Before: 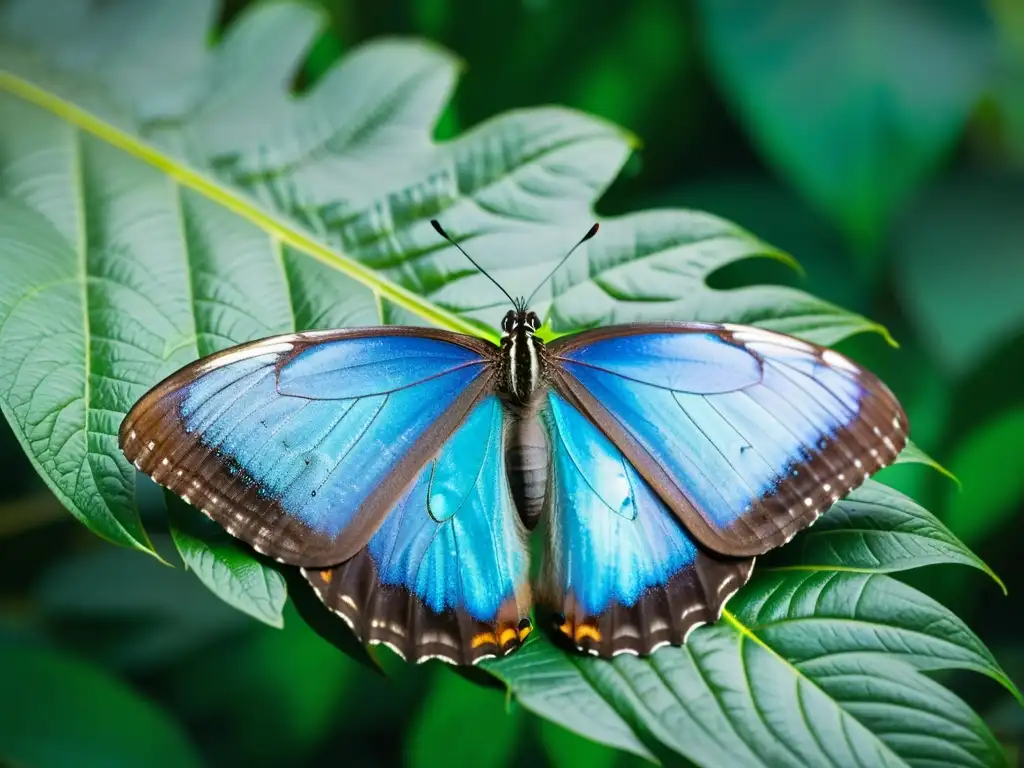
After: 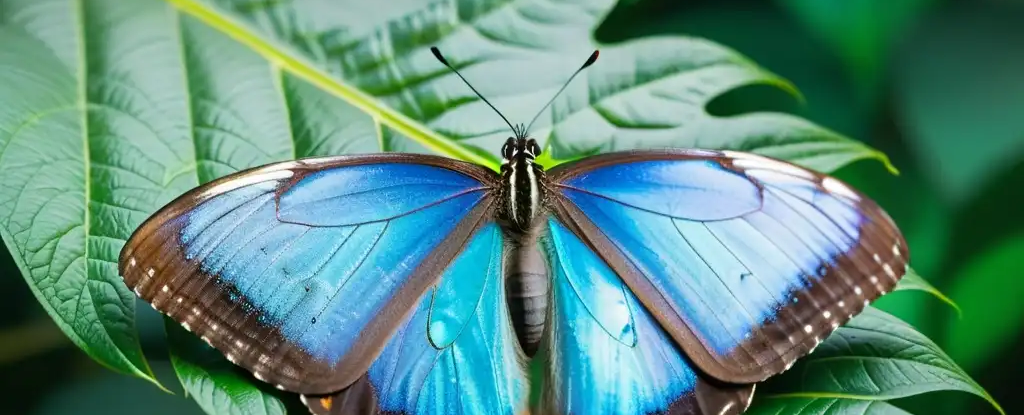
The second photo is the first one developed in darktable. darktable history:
crop and rotate: top 22.607%, bottom 23.264%
